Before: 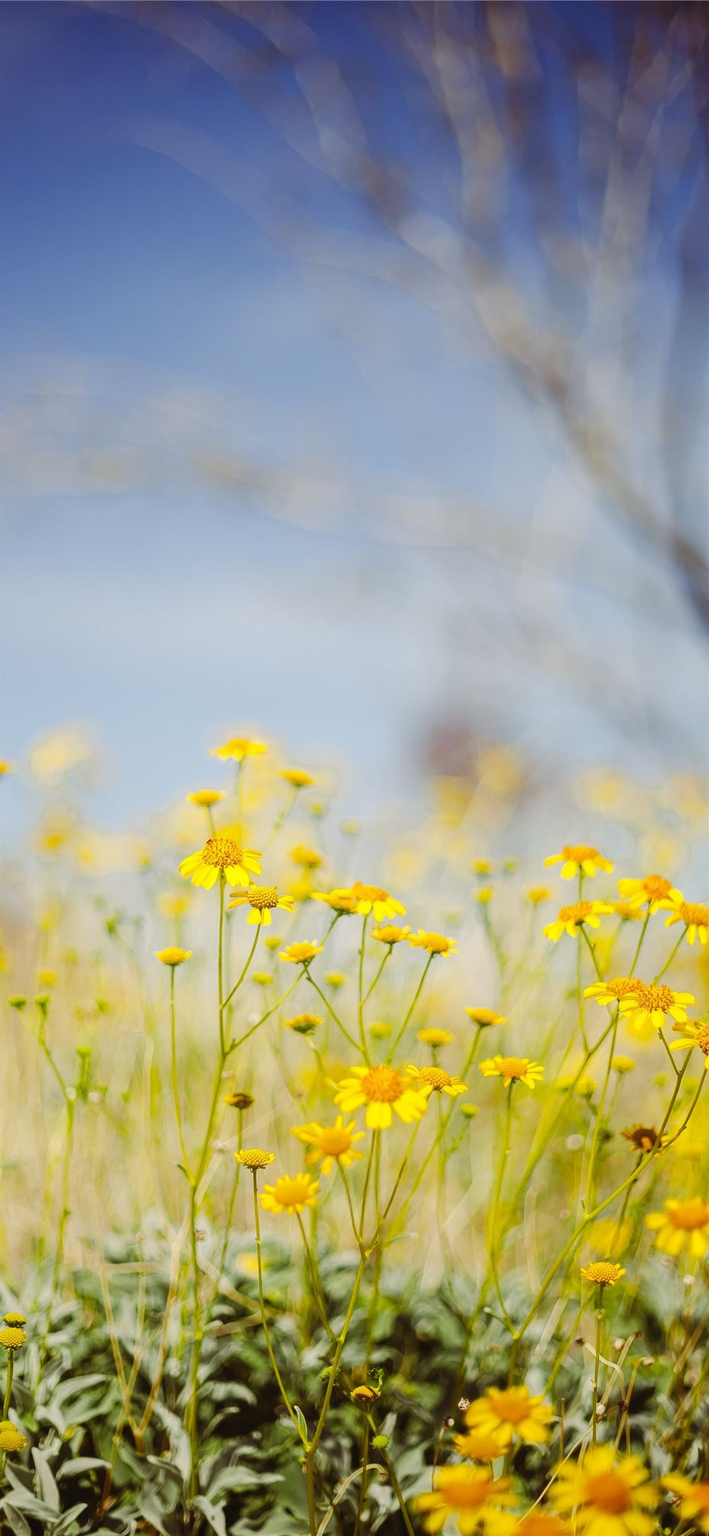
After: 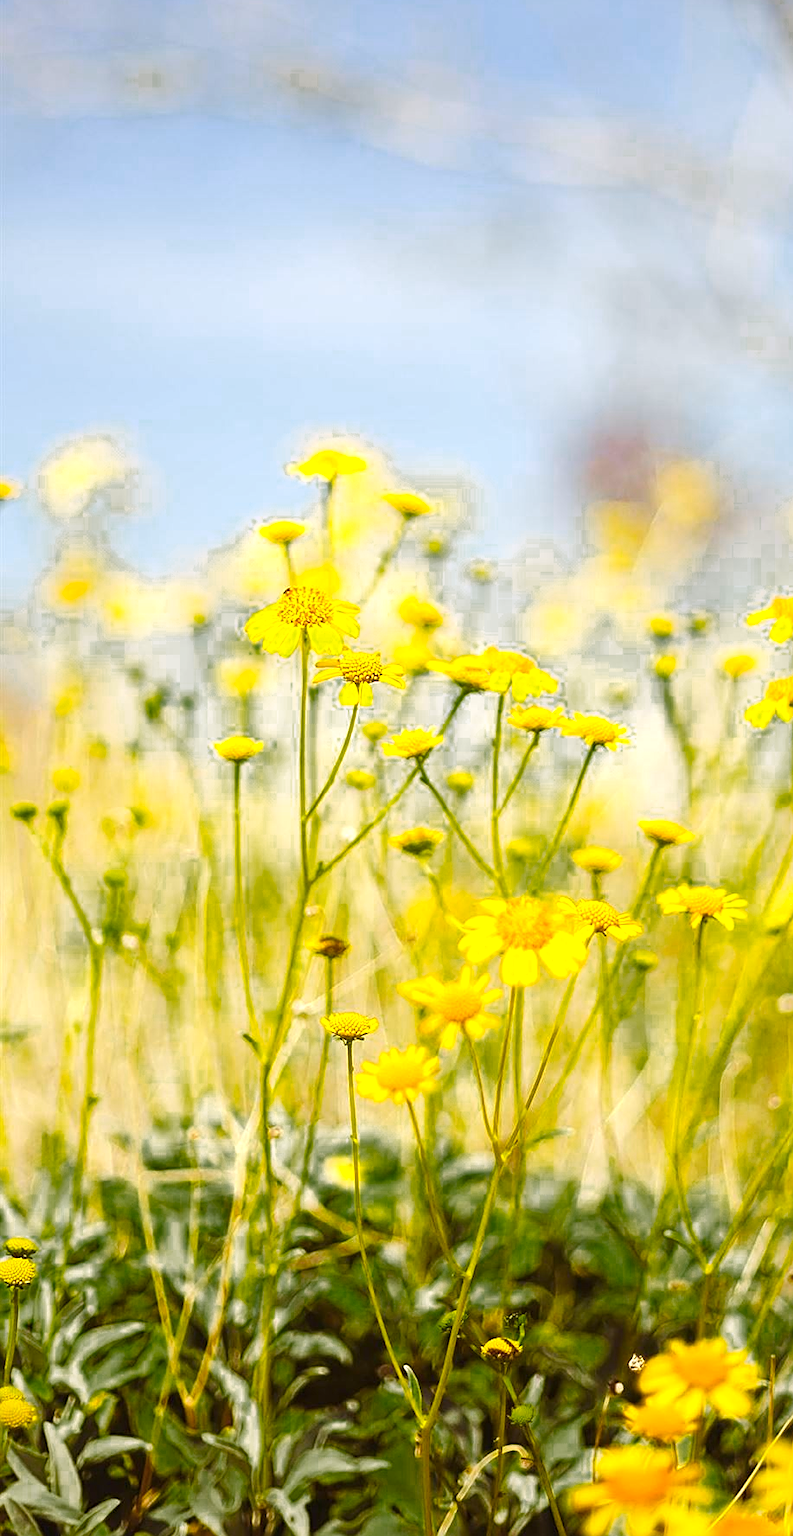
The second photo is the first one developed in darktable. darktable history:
contrast brightness saturation: contrast 0.012, saturation -0.055
crop: top 26.743%, right 17.994%
local contrast: mode bilateral grid, contrast 20, coarseness 50, detail 119%, midtone range 0.2
color balance rgb: linear chroma grading › shadows 10.399%, linear chroma grading › highlights 9.875%, linear chroma grading › global chroma 14.496%, linear chroma grading › mid-tones 14.886%, perceptual saturation grading › global saturation 0.962%, perceptual saturation grading › mid-tones 11.474%
exposure: exposure 0.494 EV, compensate highlight preservation false
sharpen: on, module defaults
color zones: curves: ch0 [(0.25, 0.5) (0.347, 0.092) (0.75, 0.5)]; ch1 [(0.25, 0.5) (0.33, 0.51) (0.75, 0.5)]
